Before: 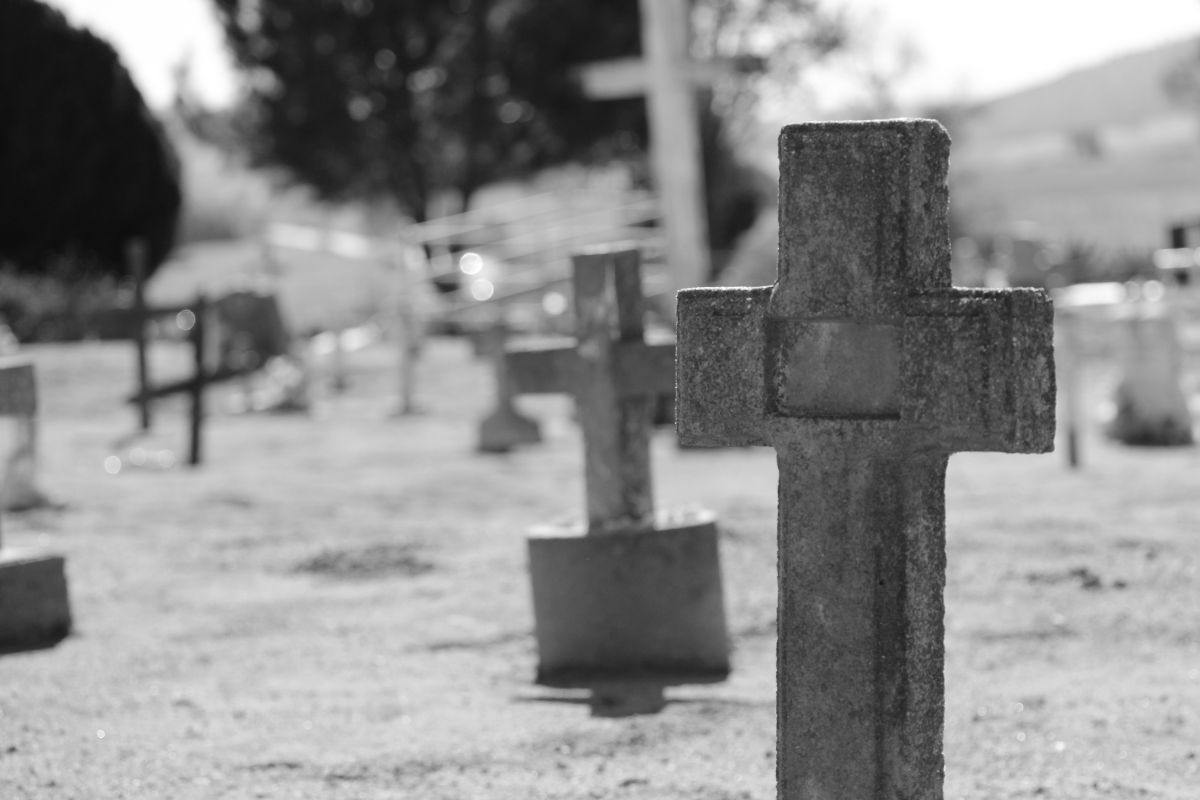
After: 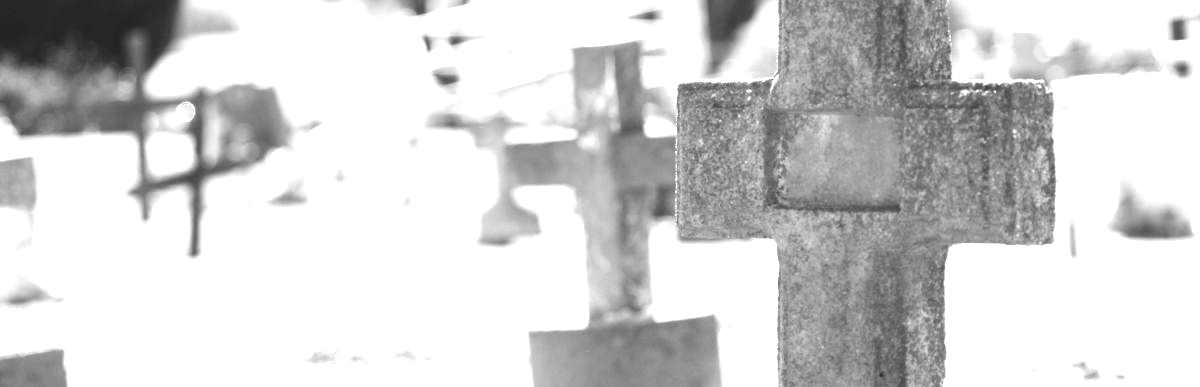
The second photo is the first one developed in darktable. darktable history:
exposure: exposure 2 EV, compensate highlight preservation false
crop and rotate: top 26.056%, bottom 25.543%
